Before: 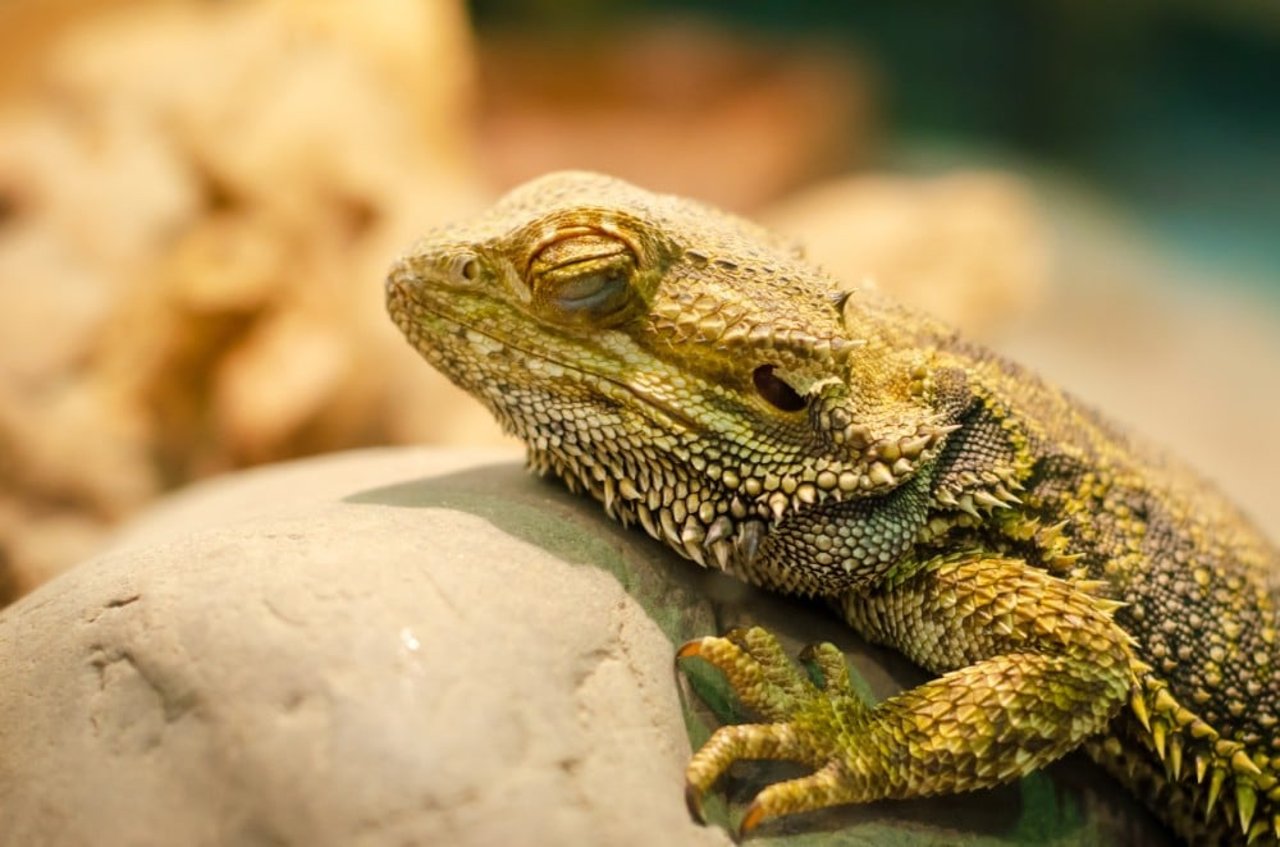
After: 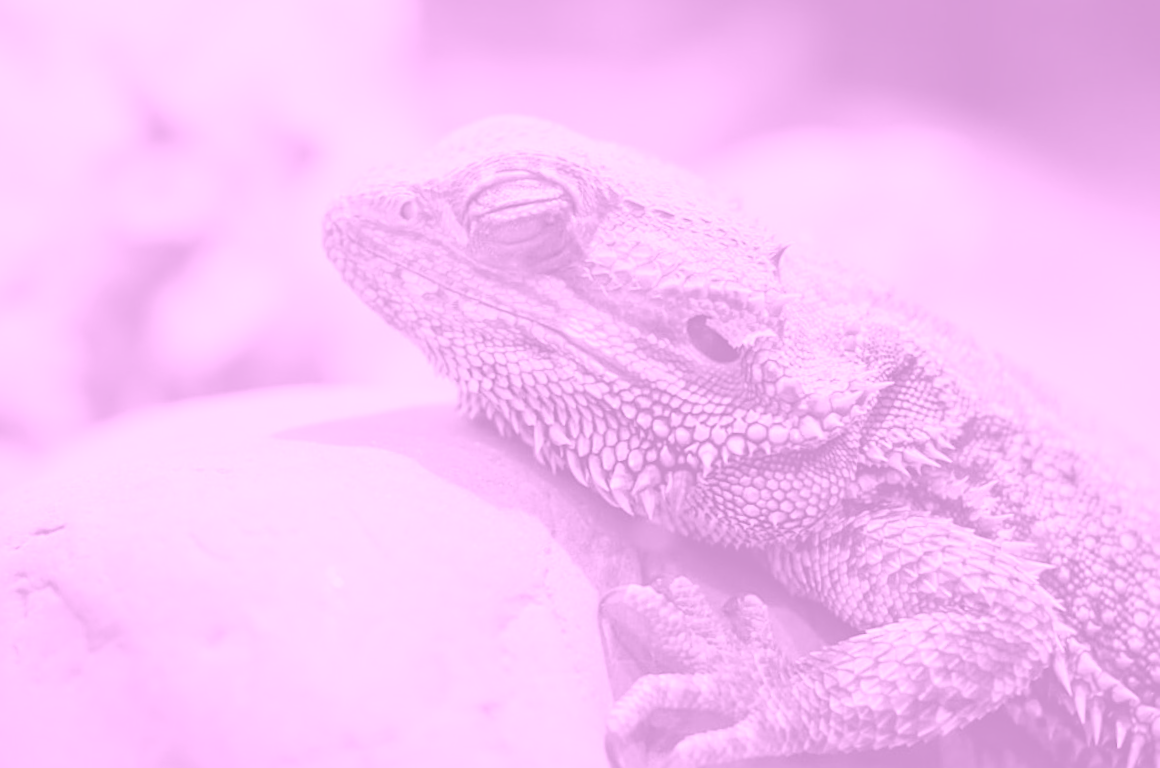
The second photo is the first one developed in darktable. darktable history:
crop and rotate: angle -1.96°, left 3.097%, top 4.154%, right 1.586%, bottom 0.529%
colorize: hue 331.2°, saturation 69%, source mix 30.28%, lightness 69.02%, version 1
sharpen: on, module defaults
